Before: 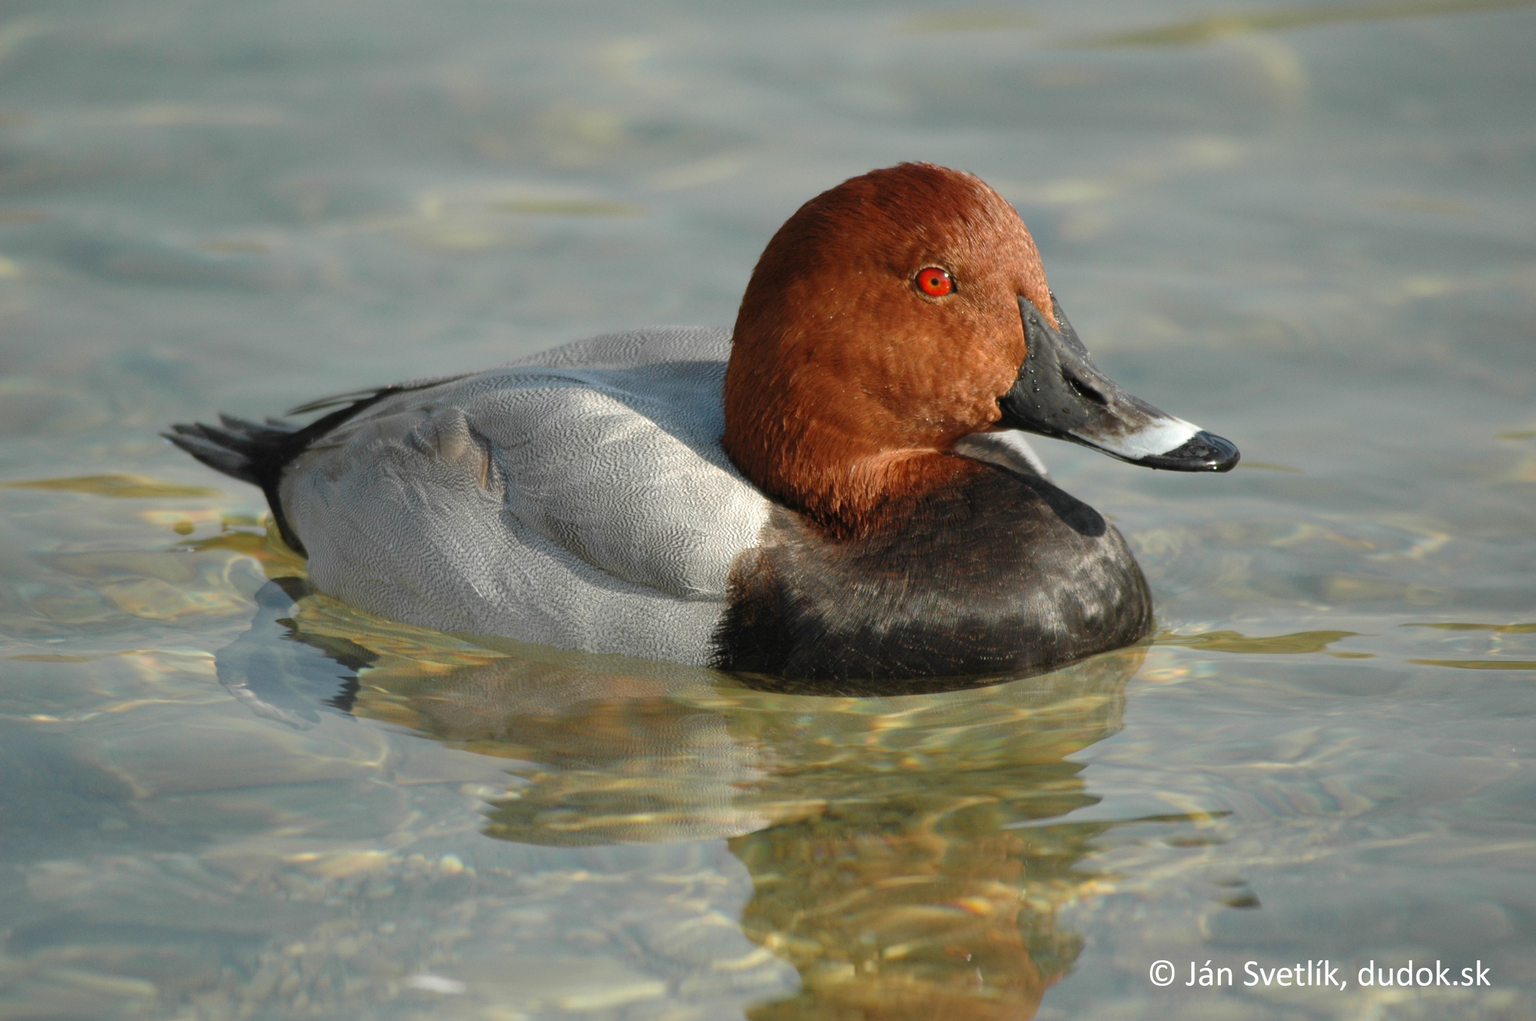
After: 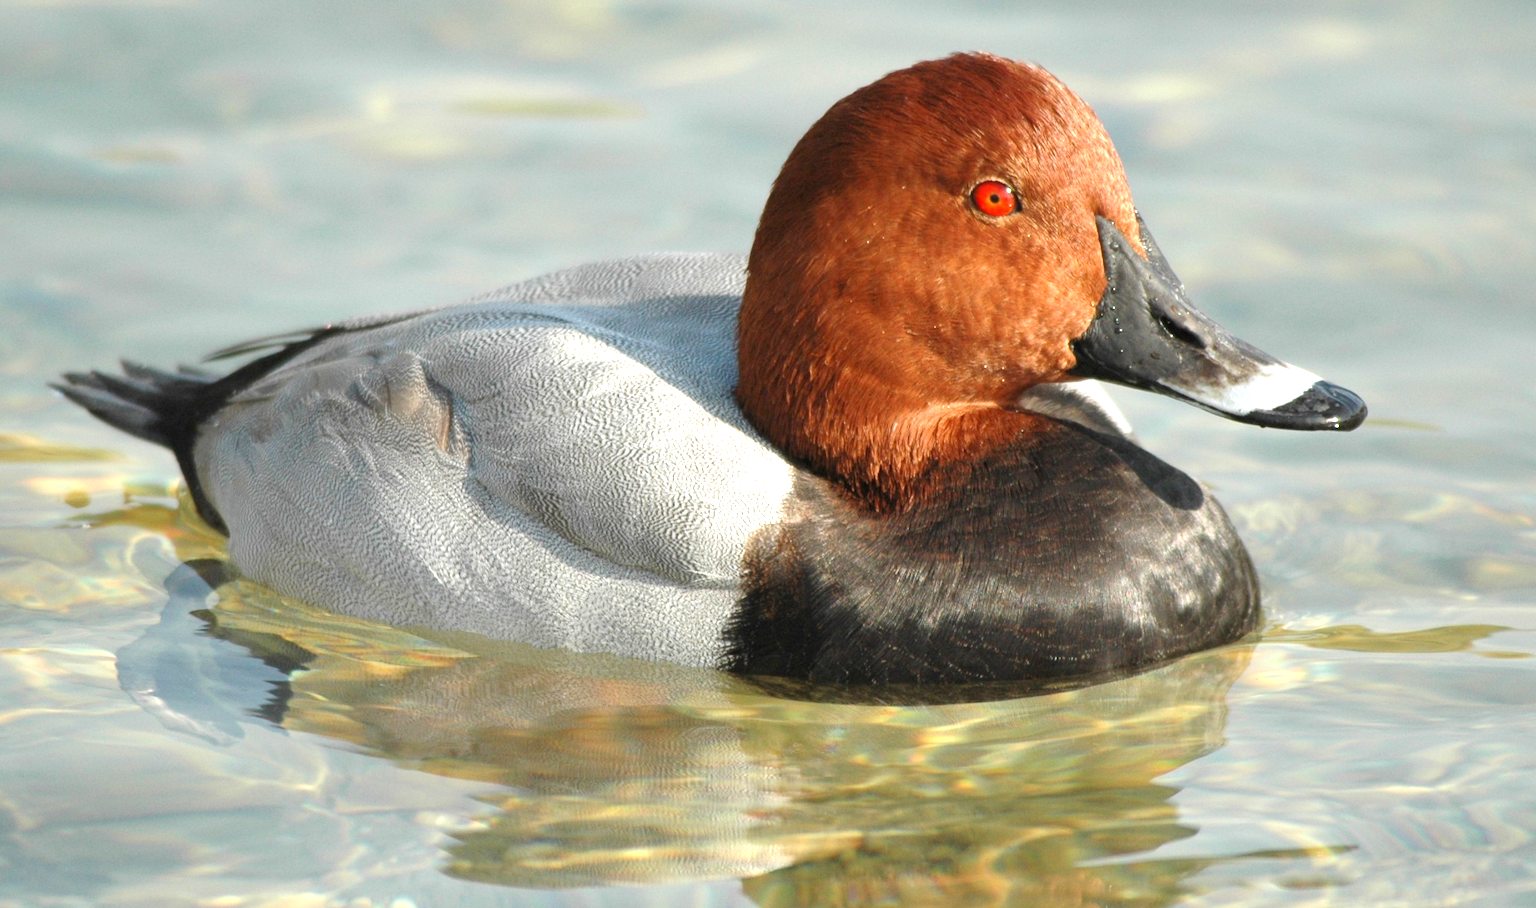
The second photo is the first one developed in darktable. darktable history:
crop: left 7.866%, top 11.722%, right 10.24%, bottom 15.463%
exposure: black level correction 0.001, exposure 1.051 EV, compensate exposure bias true, compensate highlight preservation false
